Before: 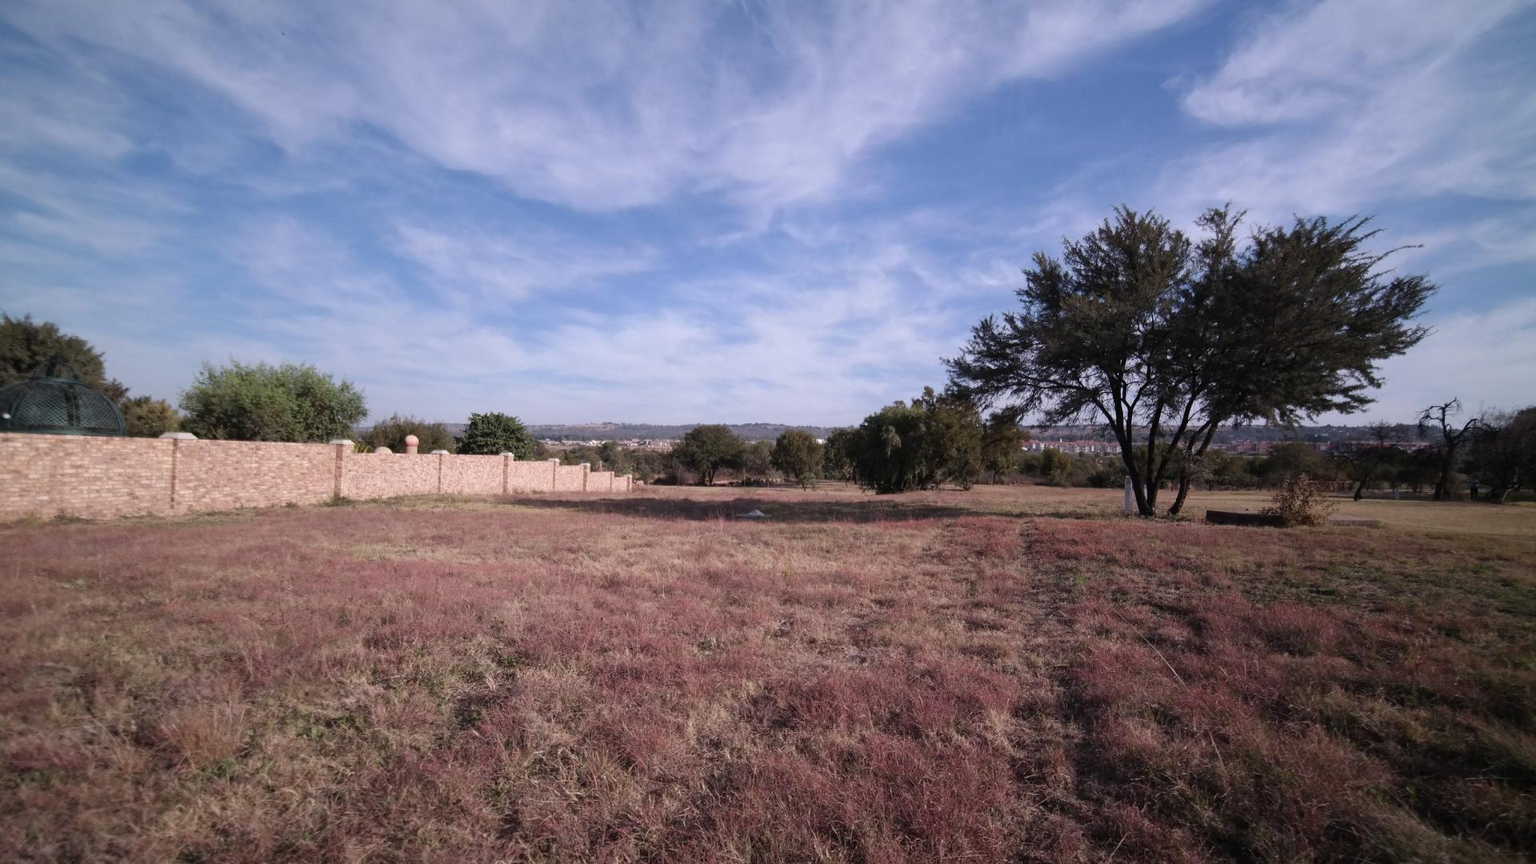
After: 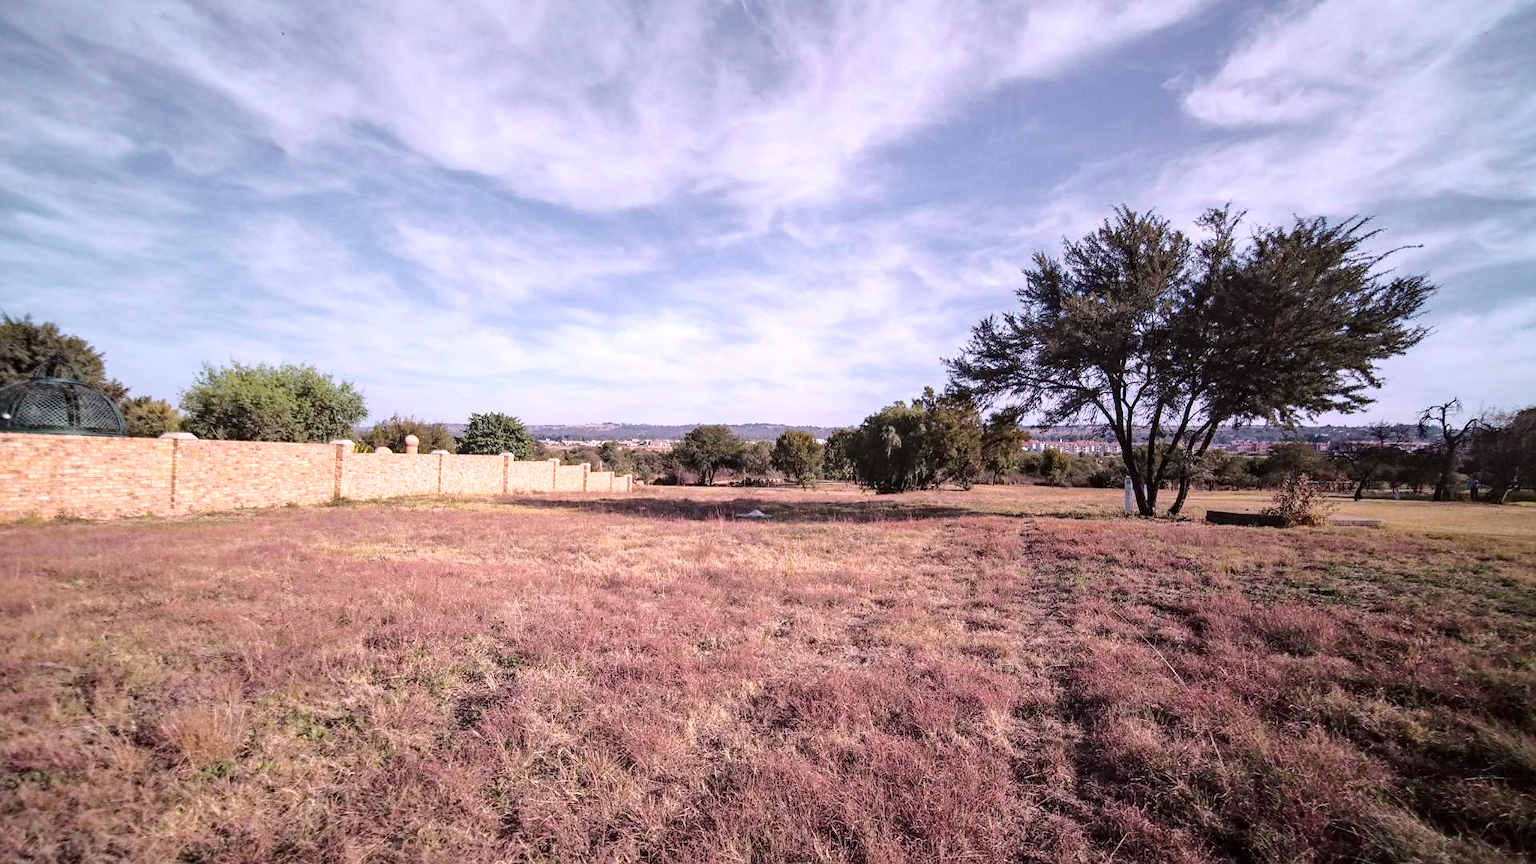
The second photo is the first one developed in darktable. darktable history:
local contrast: on, module defaults
haze removal: compatibility mode true, adaptive false
tone curve: curves: ch0 [(0.003, 0.015) (0.104, 0.07) (0.236, 0.218) (0.401, 0.443) (0.495, 0.55) (0.65, 0.68) (0.832, 0.858) (1, 0.977)]; ch1 [(0, 0) (0.161, 0.092) (0.35, 0.33) (0.379, 0.401) (0.45, 0.466) (0.489, 0.499) (0.55, 0.56) (0.621, 0.615) (0.718, 0.734) (1, 1)]; ch2 [(0, 0) (0.369, 0.427) (0.44, 0.434) (0.502, 0.501) (0.557, 0.55) (0.586, 0.59) (1, 1)], color space Lab, independent channels, preserve colors none
sharpen: radius 0.98, amount 0.603
contrast brightness saturation: contrast 0.07, brightness 0.085, saturation 0.183
exposure: exposure 0.602 EV, compensate highlight preservation false
